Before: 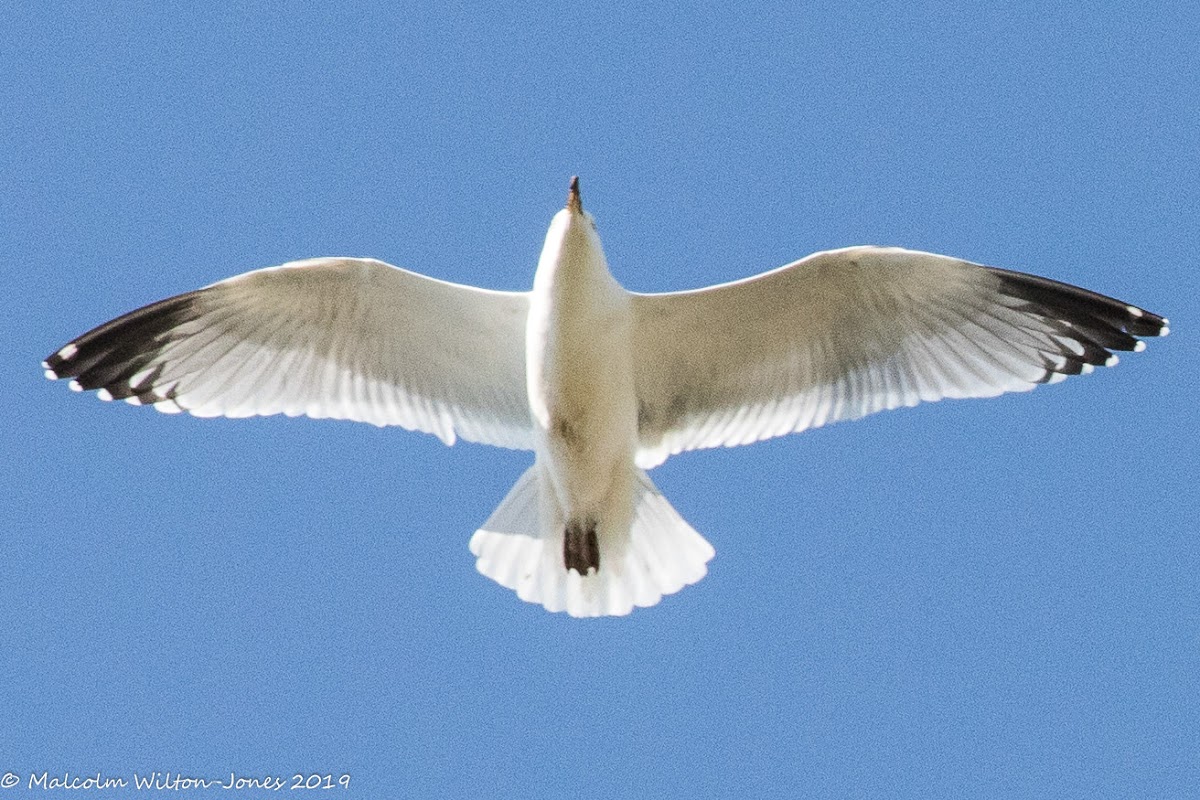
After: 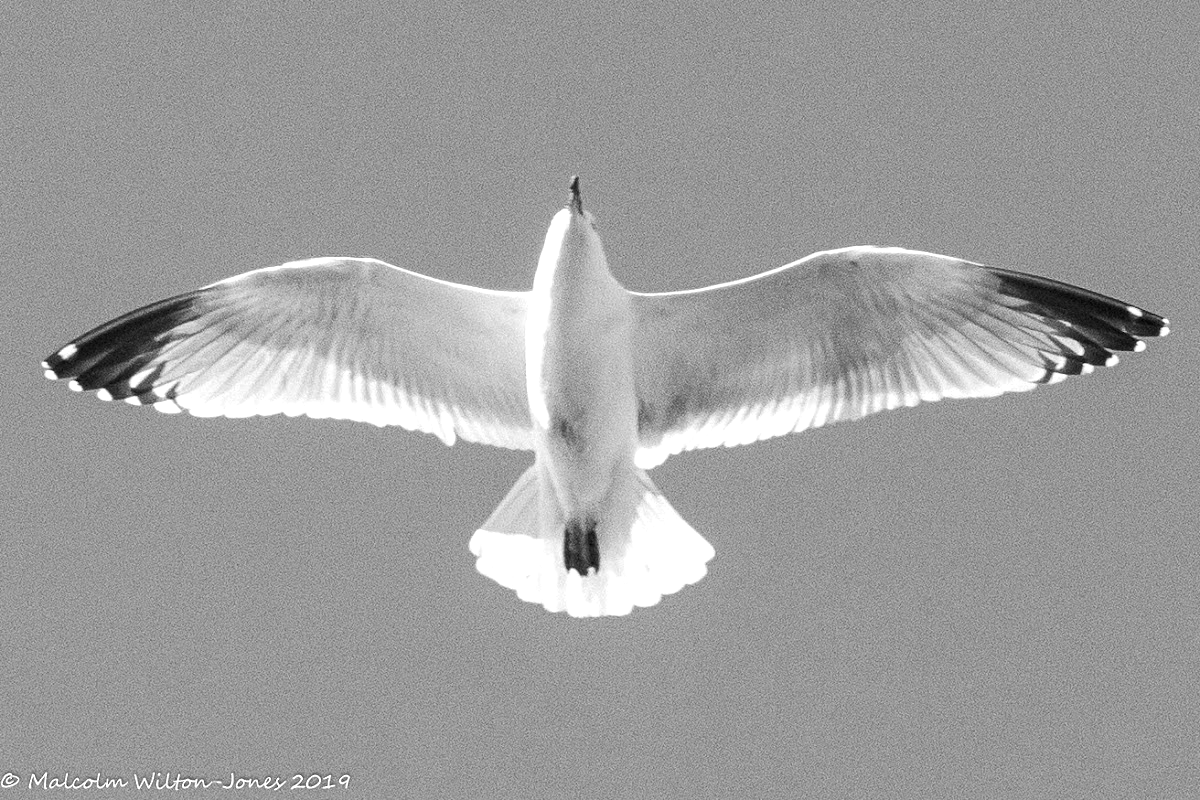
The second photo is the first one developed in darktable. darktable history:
color balance rgb: linear chroma grading › shadows 10%, linear chroma grading › highlights 10%, linear chroma grading › global chroma 15%, linear chroma grading › mid-tones 15%, perceptual saturation grading › global saturation 40%, perceptual saturation grading › highlights -25%, perceptual saturation grading › mid-tones 35%, perceptual saturation grading › shadows 35%, perceptual brilliance grading › global brilliance 11.29%, global vibrance 11.29%
monochrome: on, module defaults
contrast equalizer: octaves 7, y [[0.5, 0.502, 0.506, 0.511, 0.52, 0.537], [0.5 ×6], [0.505, 0.509, 0.518, 0.534, 0.553, 0.561], [0 ×6], [0 ×6]]
